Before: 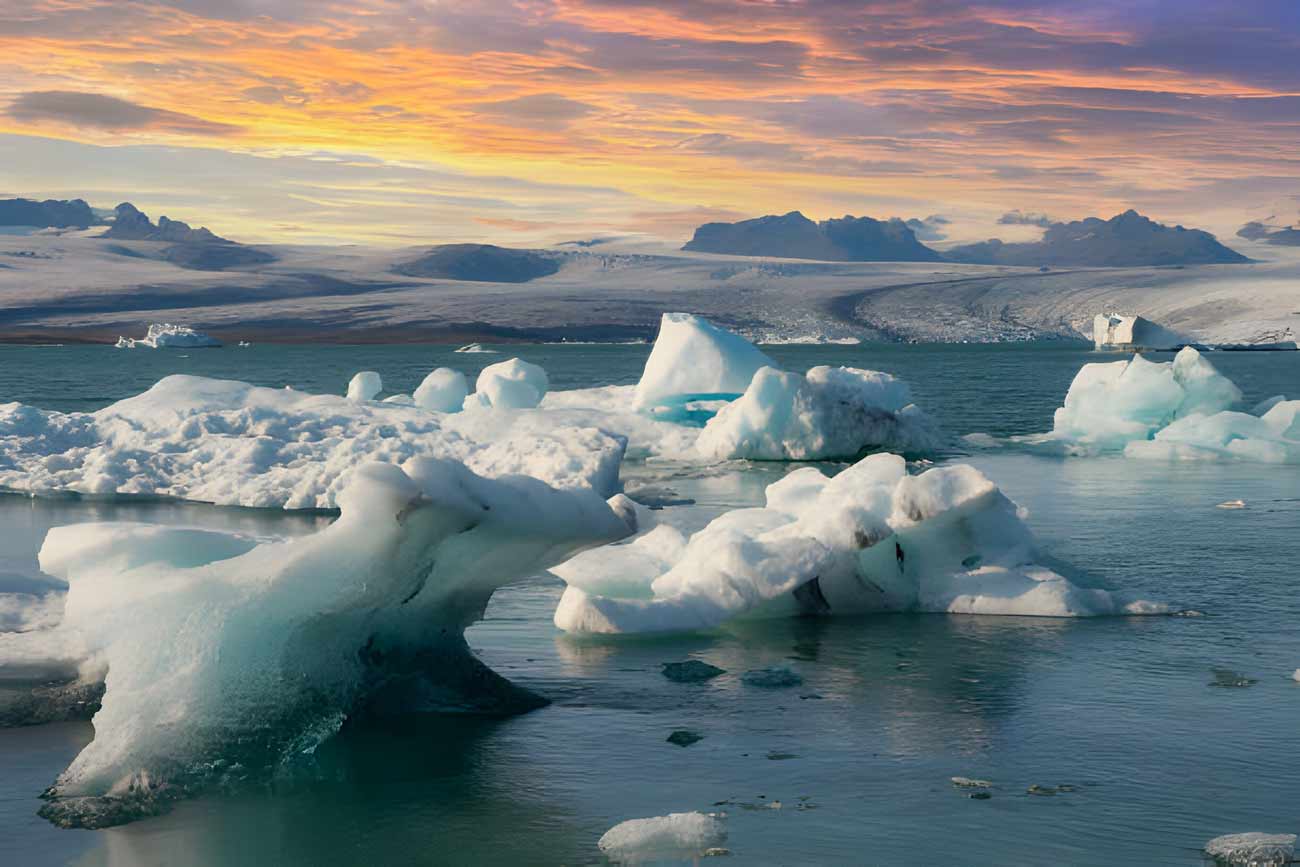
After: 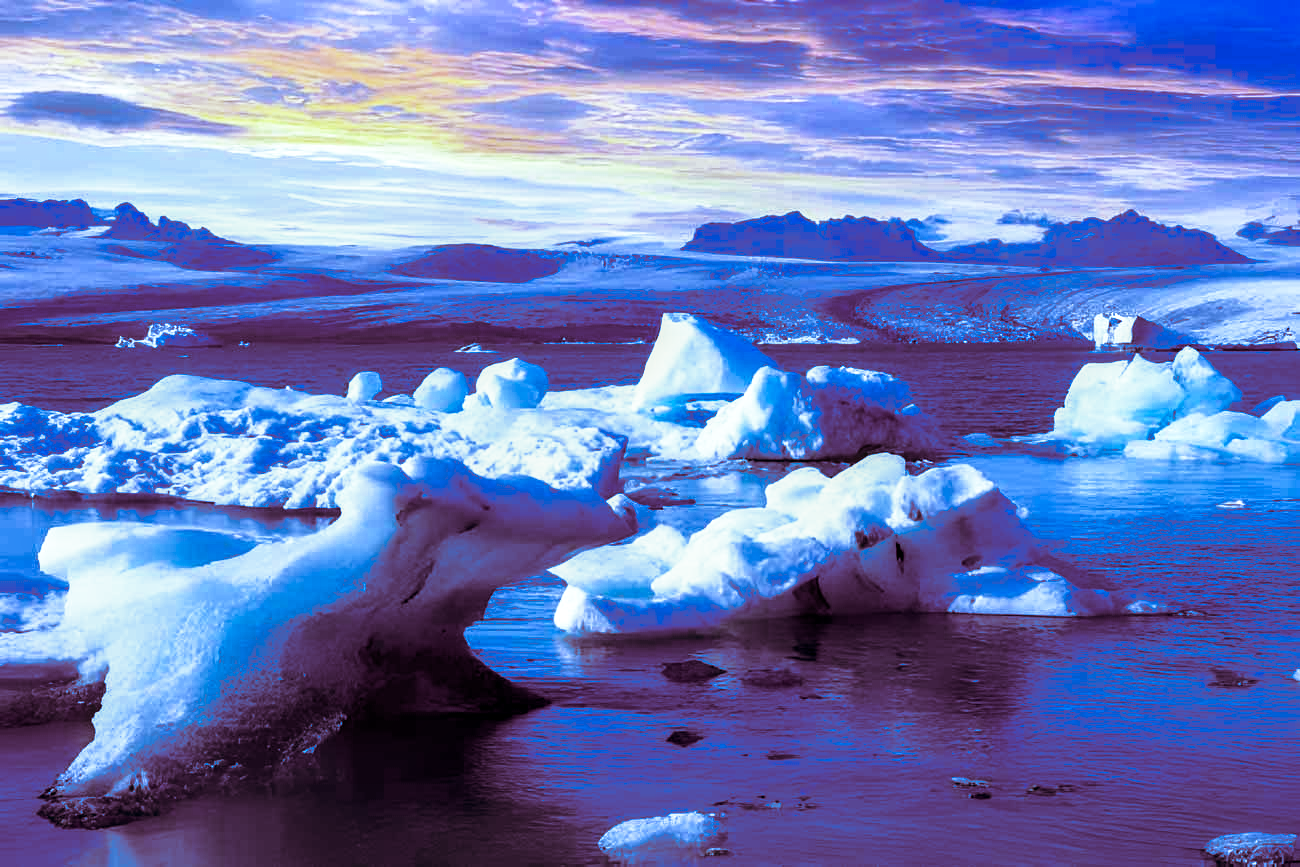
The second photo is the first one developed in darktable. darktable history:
exposure: exposure 0.2 EV, compensate highlight preservation false
shadows and highlights: shadows 0, highlights 40
contrast brightness saturation: contrast 0.13, brightness -0.24, saturation 0.14
filmic rgb: black relative exposure -8.7 EV, white relative exposure 2.7 EV, threshold 3 EV, target black luminance 0%, hardness 6.25, latitude 76.53%, contrast 1.326, shadows ↔ highlights balance -0.349%, preserve chrominance no, color science v4 (2020), enable highlight reconstruction true
split-toning: on, module defaults
white balance: red 0.766, blue 1.537
local contrast: on, module defaults
